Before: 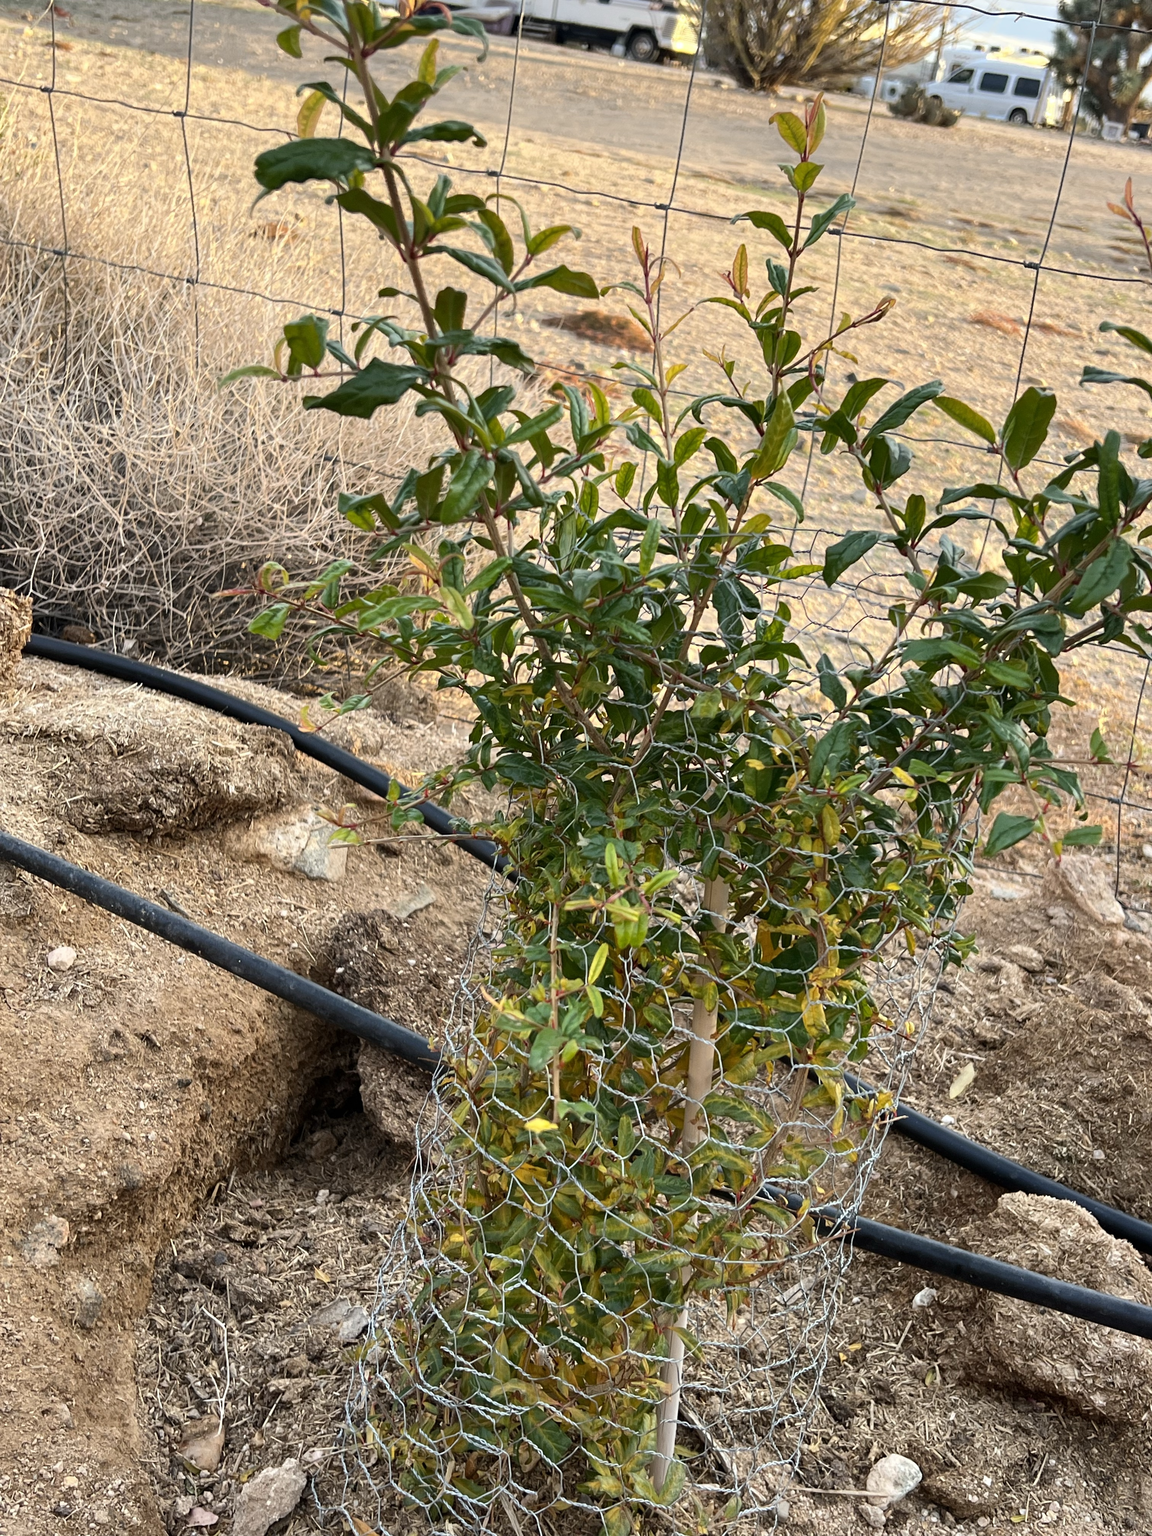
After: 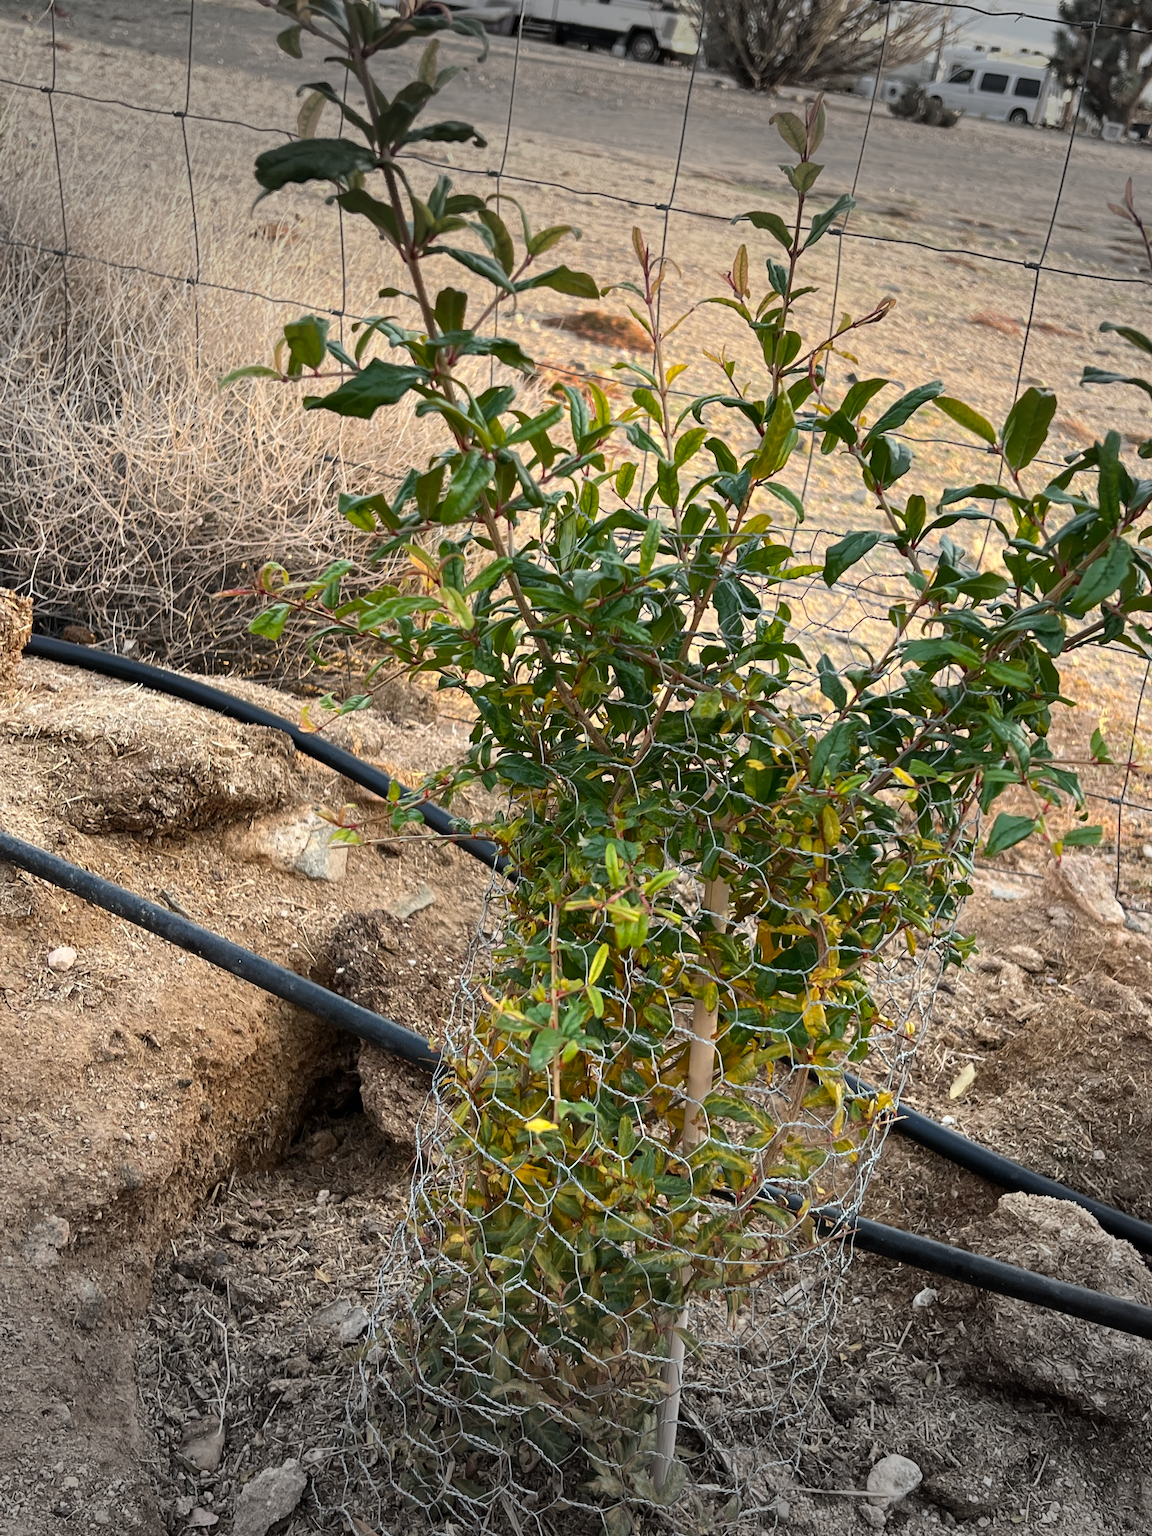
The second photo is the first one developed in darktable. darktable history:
vignetting: fall-off start 79.43%, saturation -0.649, width/height ratio 1.327, unbound false
exposure: compensate highlight preservation false
